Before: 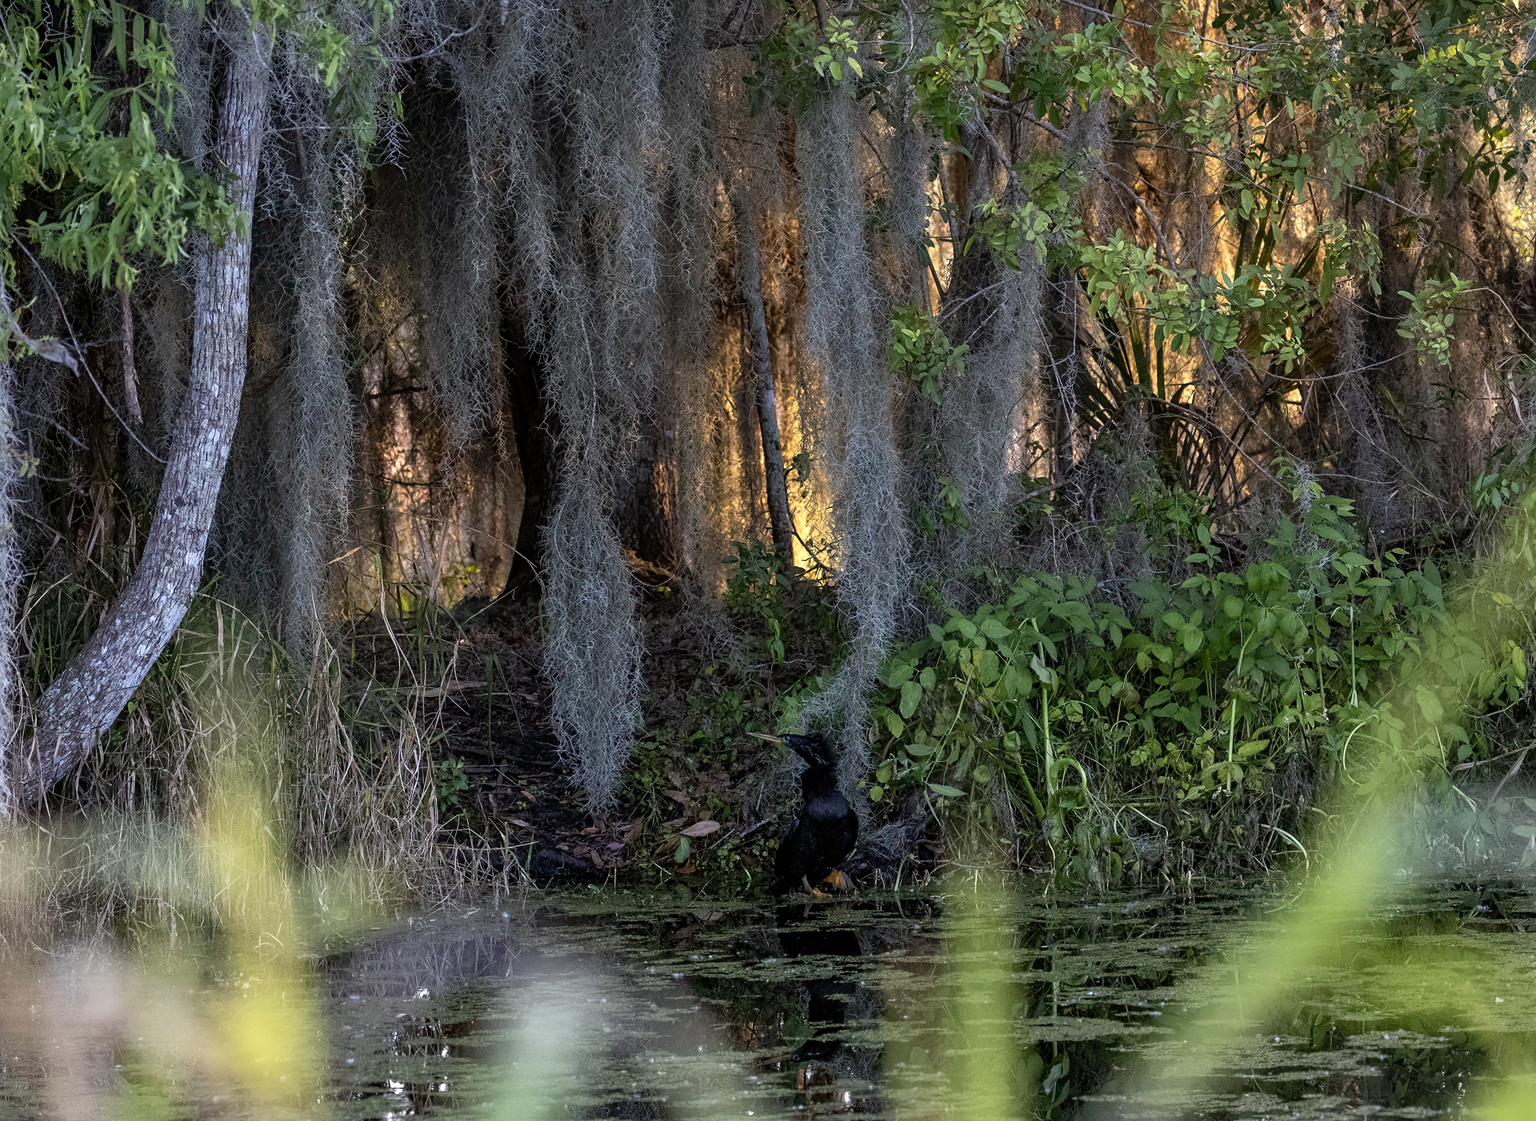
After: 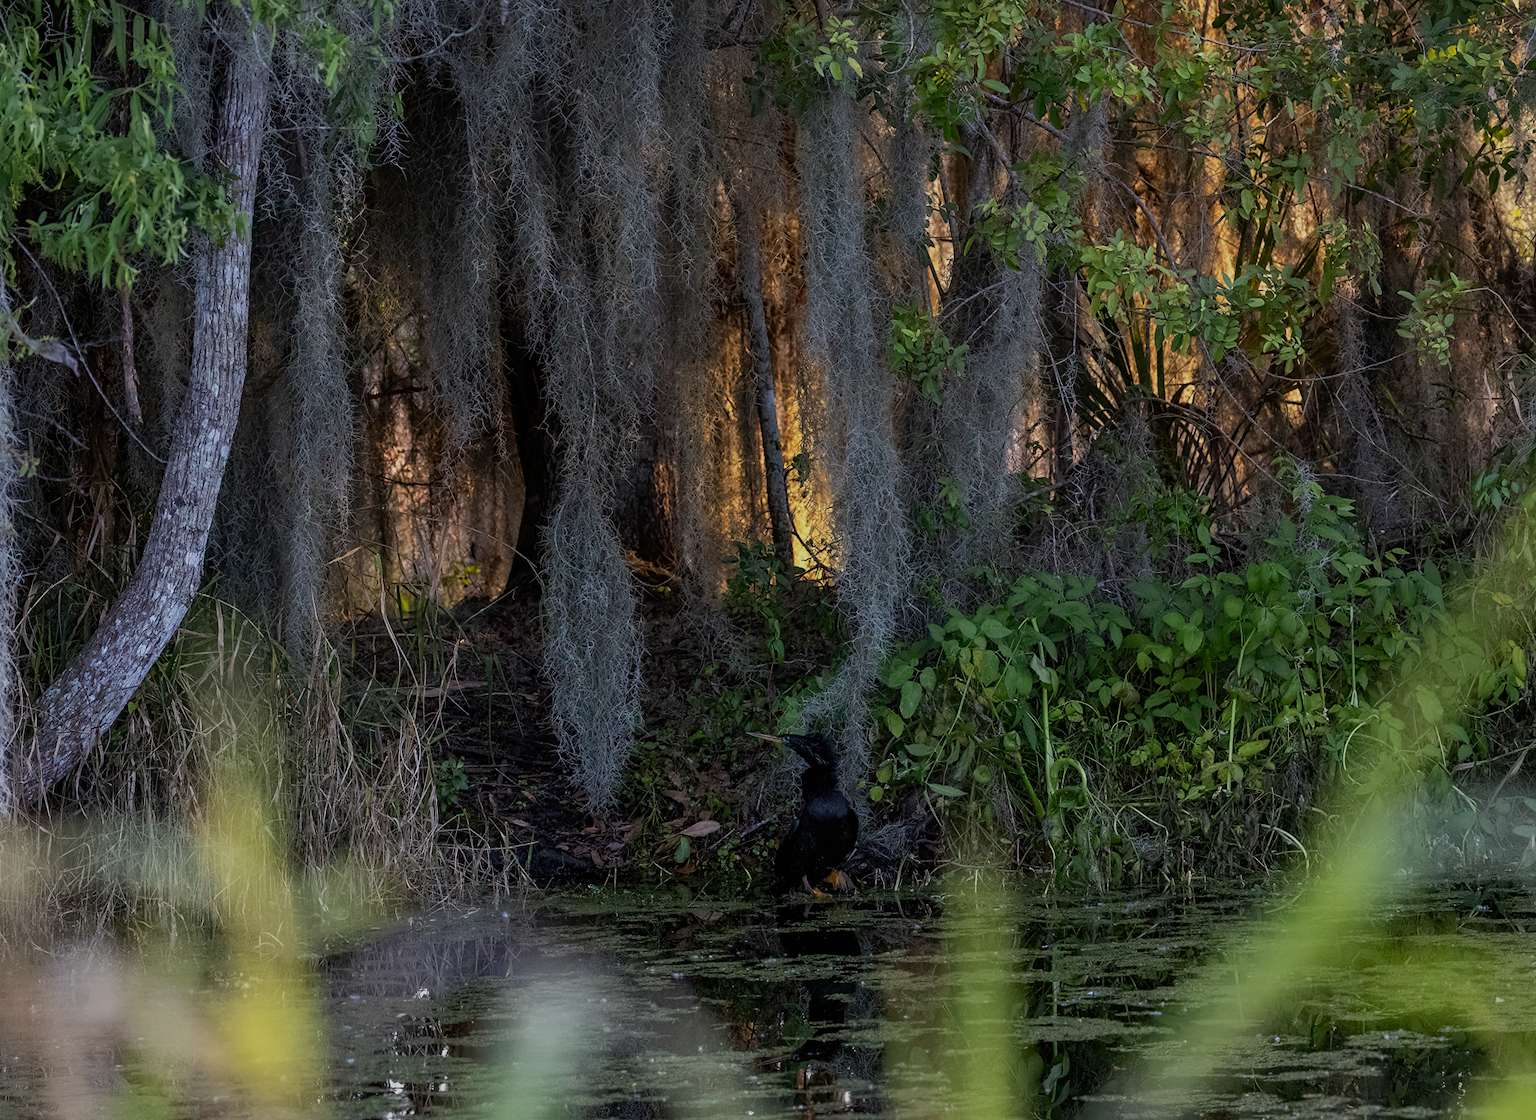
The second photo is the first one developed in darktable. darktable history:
exposure: black level correction 0, exposure -0.721 EV, compensate highlight preservation false
